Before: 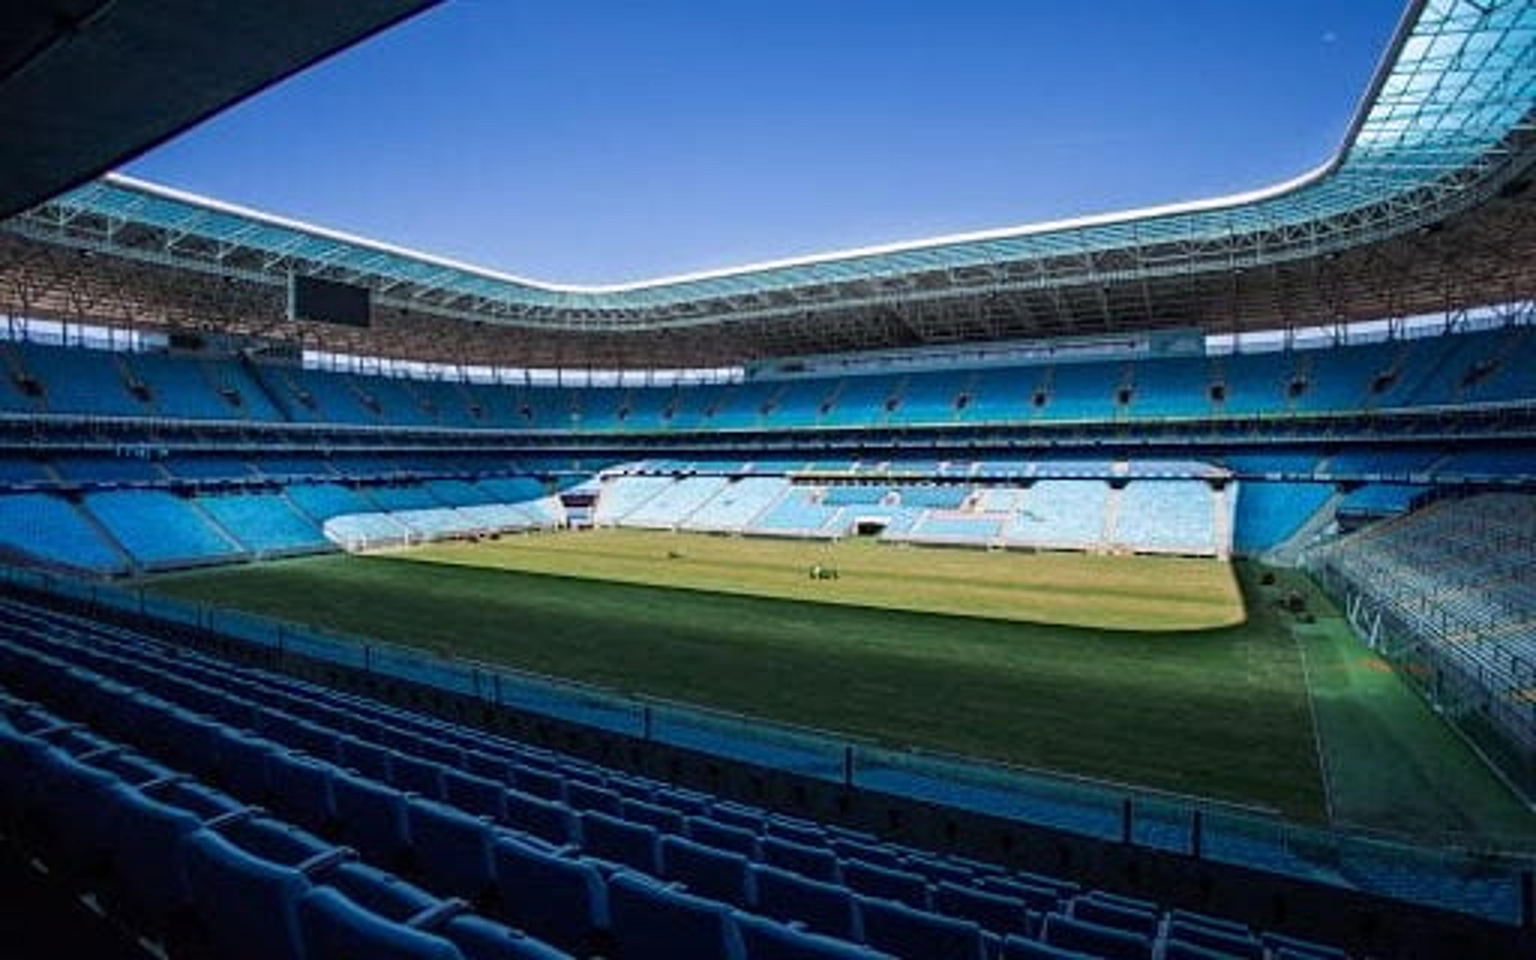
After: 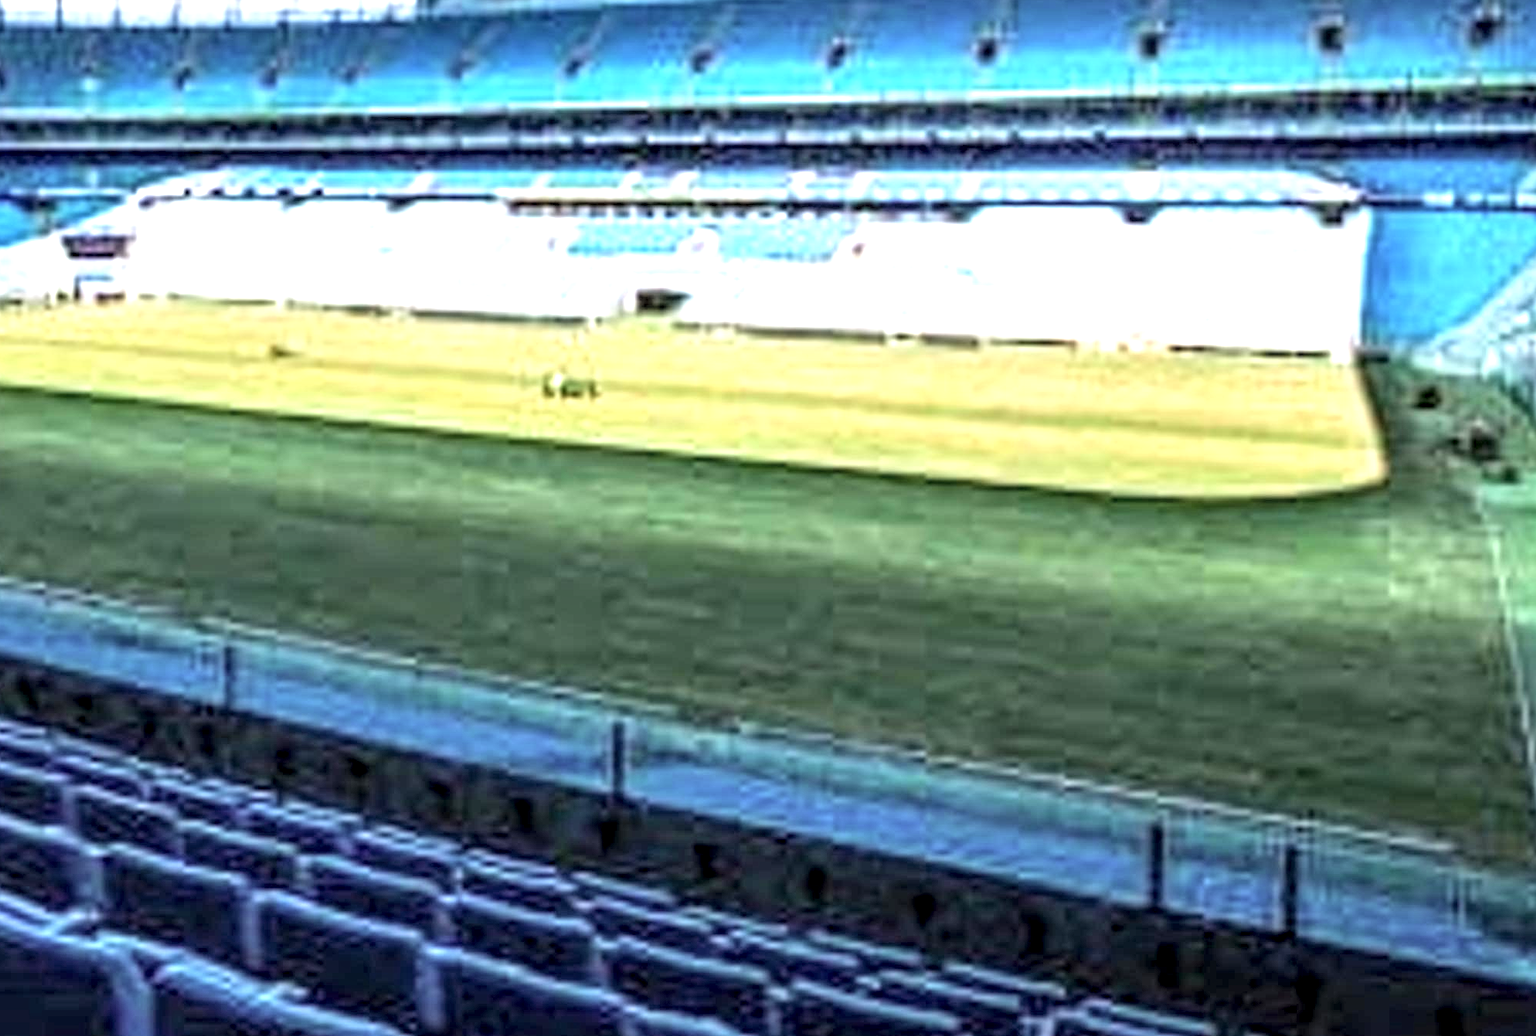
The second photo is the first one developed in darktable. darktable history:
local contrast: highlights 77%, shadows 56%, detail 175%, midtone range 0.428
crop: left 34.439%, top 38.876%, right 13.787%, bottom 5.212%
contrast brightness saturation: brightness 0.286
base curve: curves: ch0 [(0, 0) (0.495, 0.917) (1, 1)], preserve colors none
